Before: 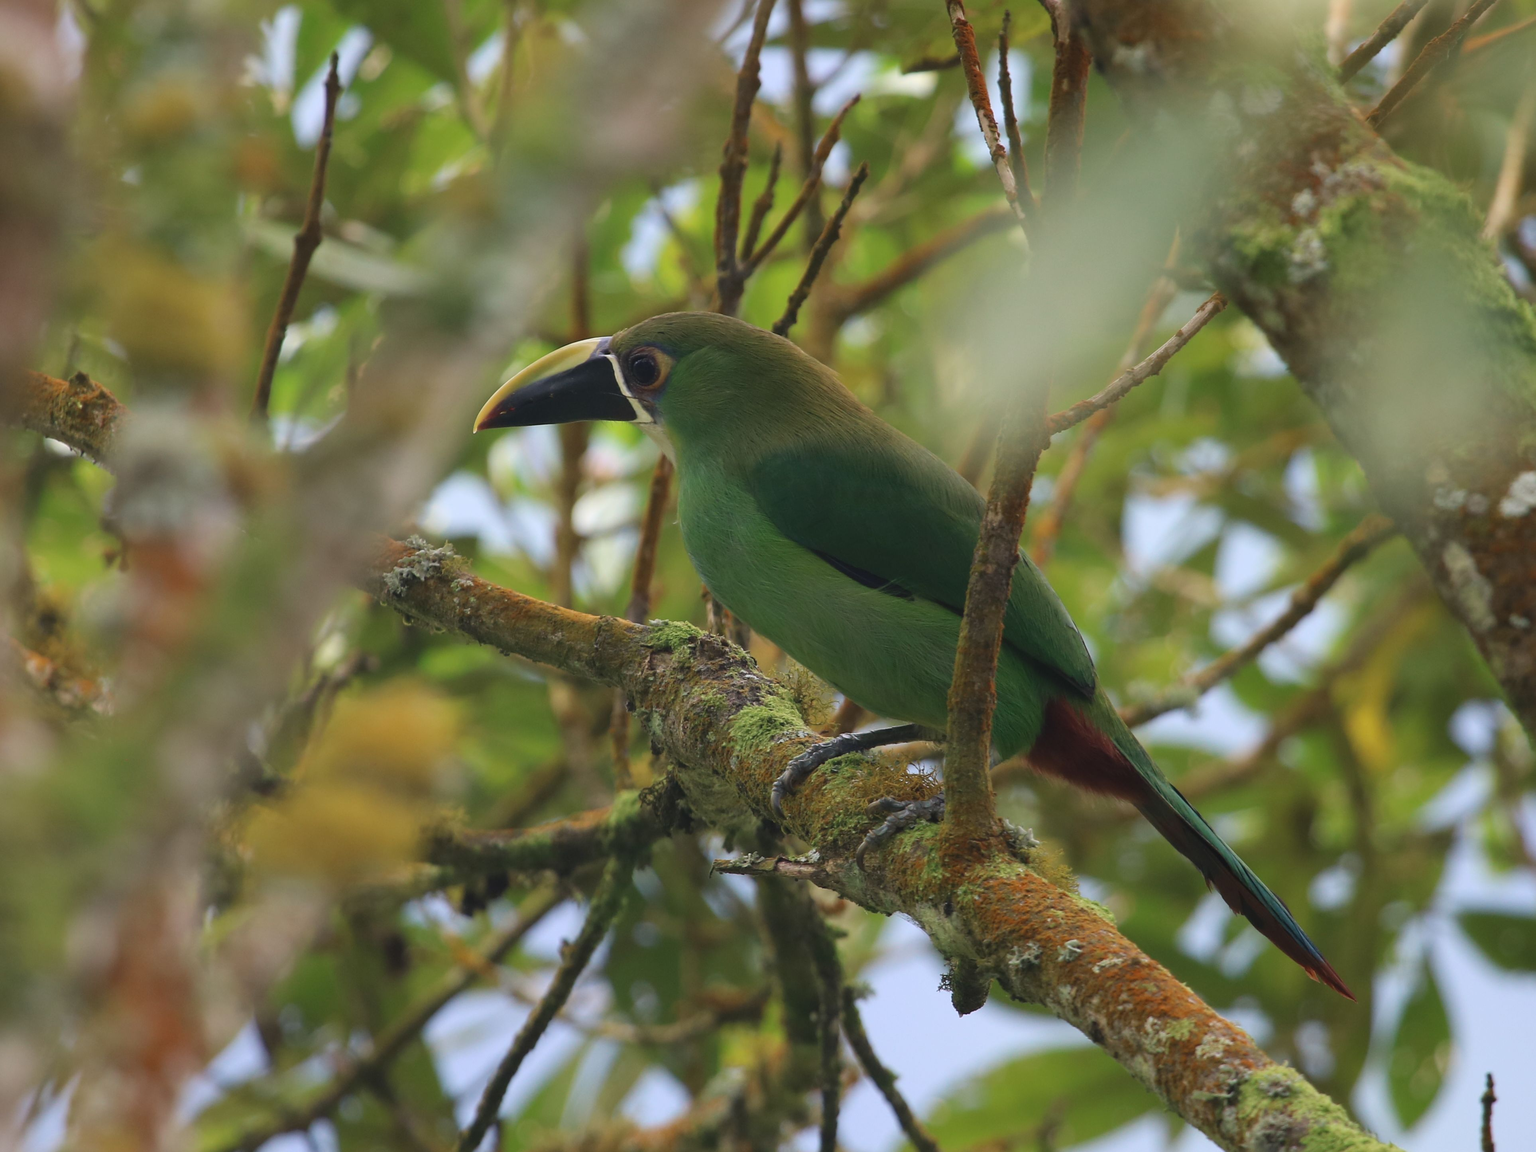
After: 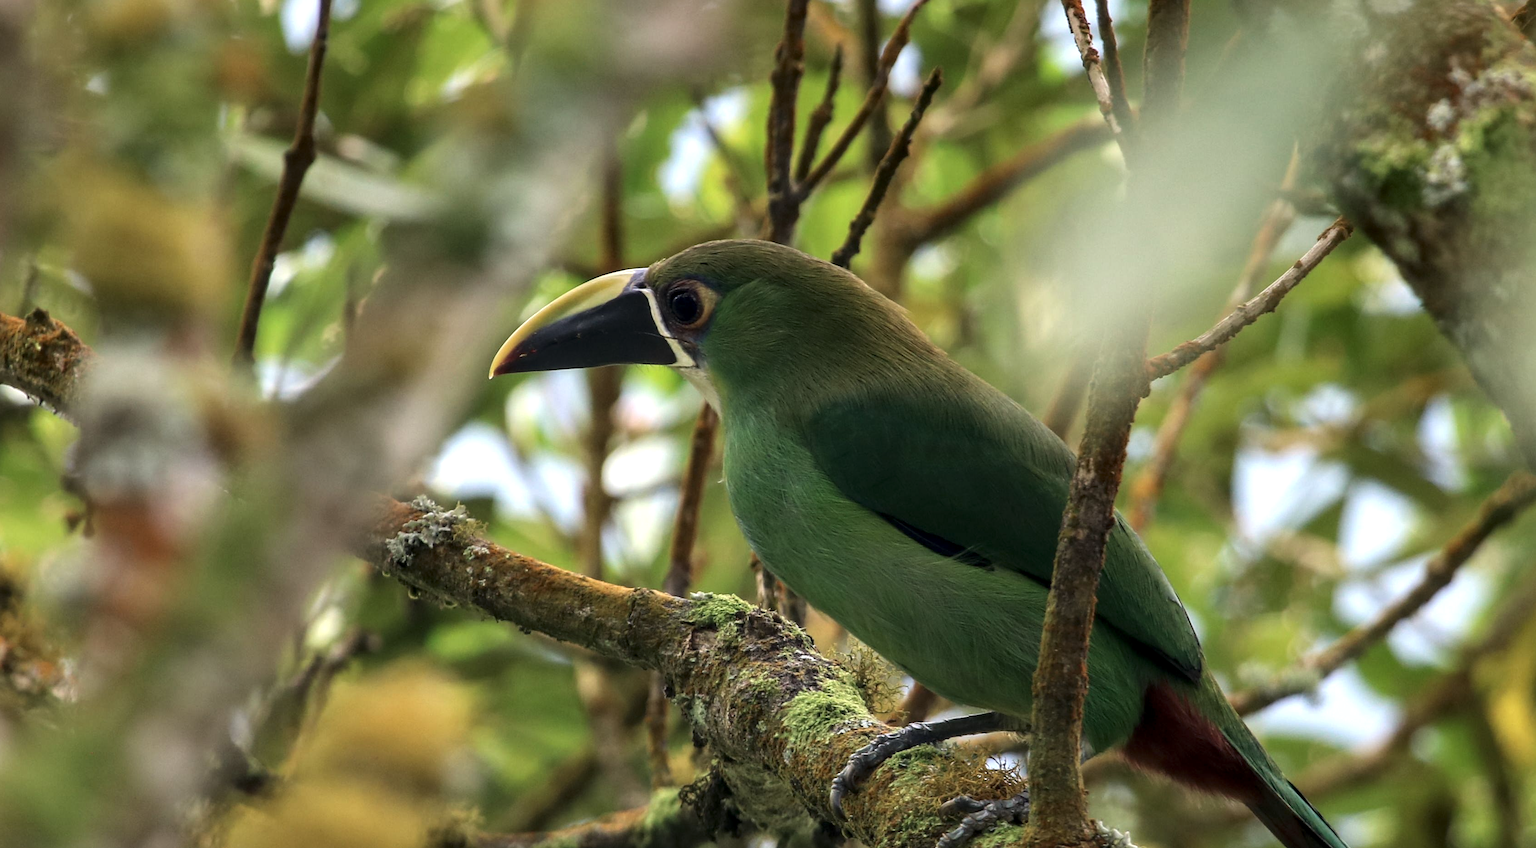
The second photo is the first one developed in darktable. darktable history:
crop: left 3.042%, top 8.928%, right 9.671%, bottom 26.812%
local contrast: detail 150%
tone equalizer: -8 EV -0.421 EV, -7 EV -0.375 EV, -6 EV -0.35 EV, -5 EV -0.231 EV, -3 EV 0.211 EV, -2 EV 0.327 EV, -1 EV 0.369 EV, +0 EV 0.408 EV, edges refinement/feathering 500, mask exposure compensation -1.57 EV, preserve details no
